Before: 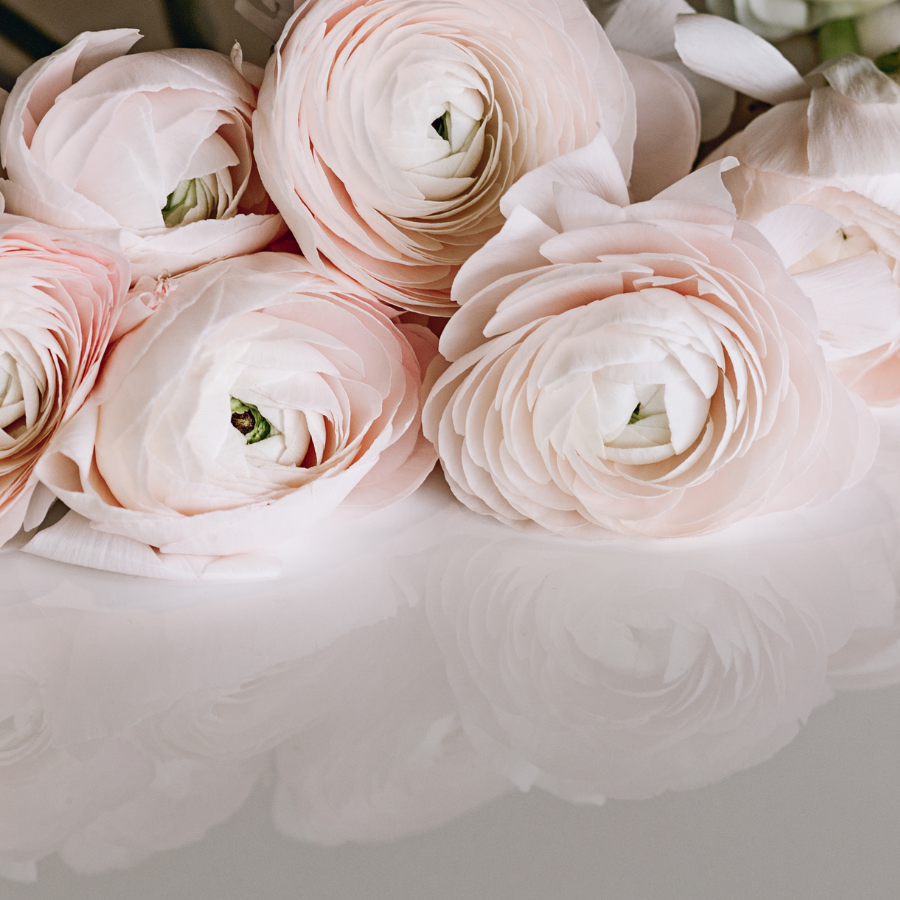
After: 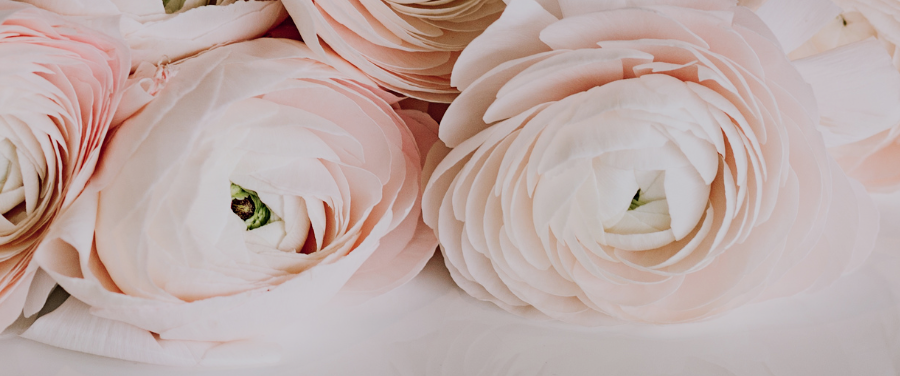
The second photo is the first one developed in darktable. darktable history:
crop and rotate: top 23.84%, bottom 34.294%
filmic rgb: black relative exposure -7.65 EV, white relative exposure 4.56 EV, hardness 3.61, color science v6 (2022)
